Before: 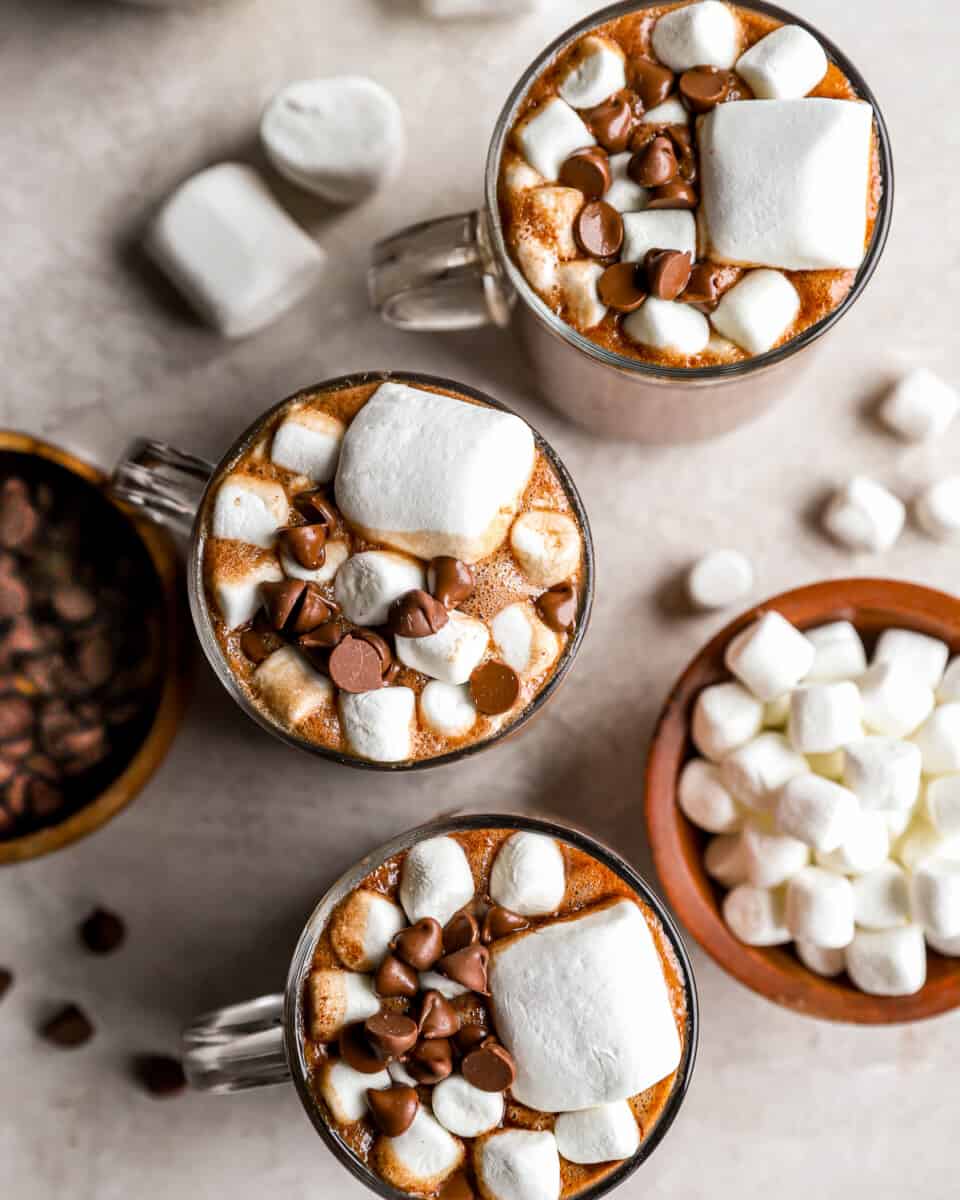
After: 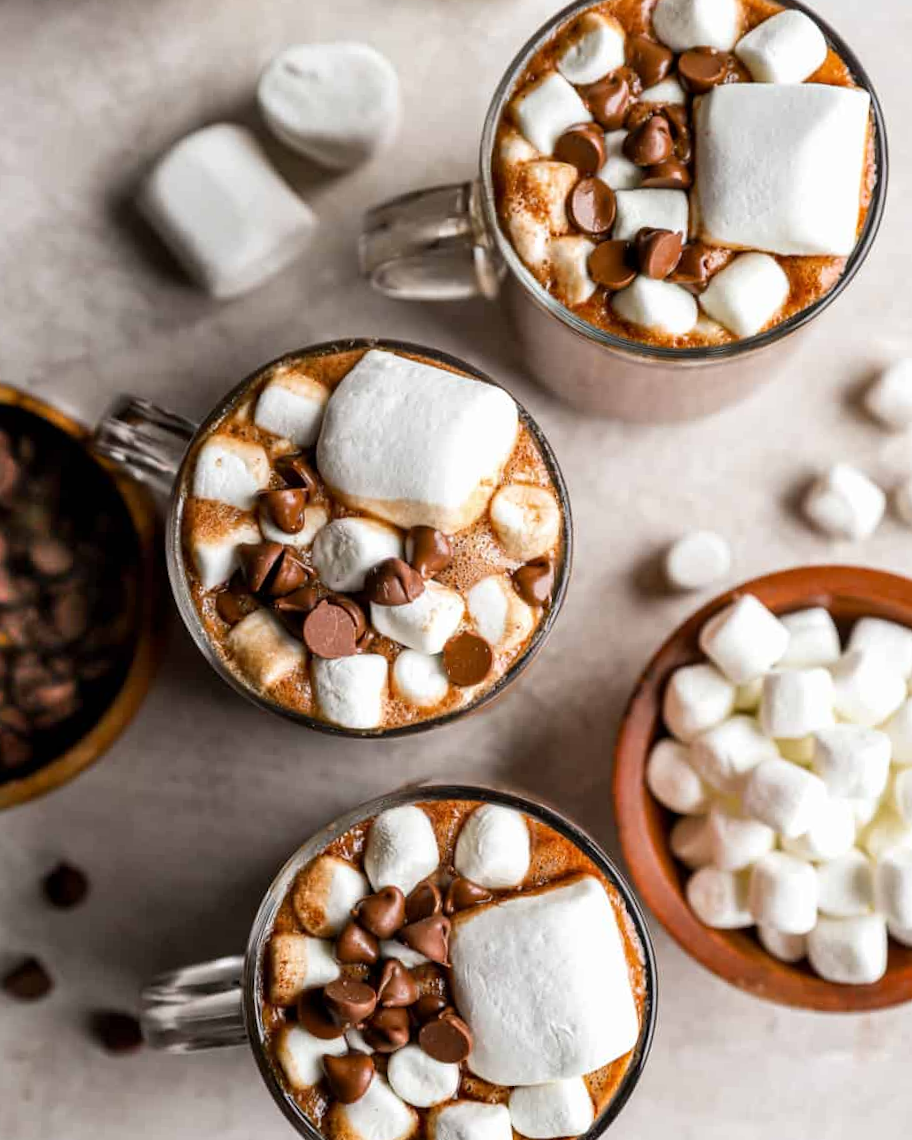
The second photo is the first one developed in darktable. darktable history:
crop and rotate: angle -2.44°
